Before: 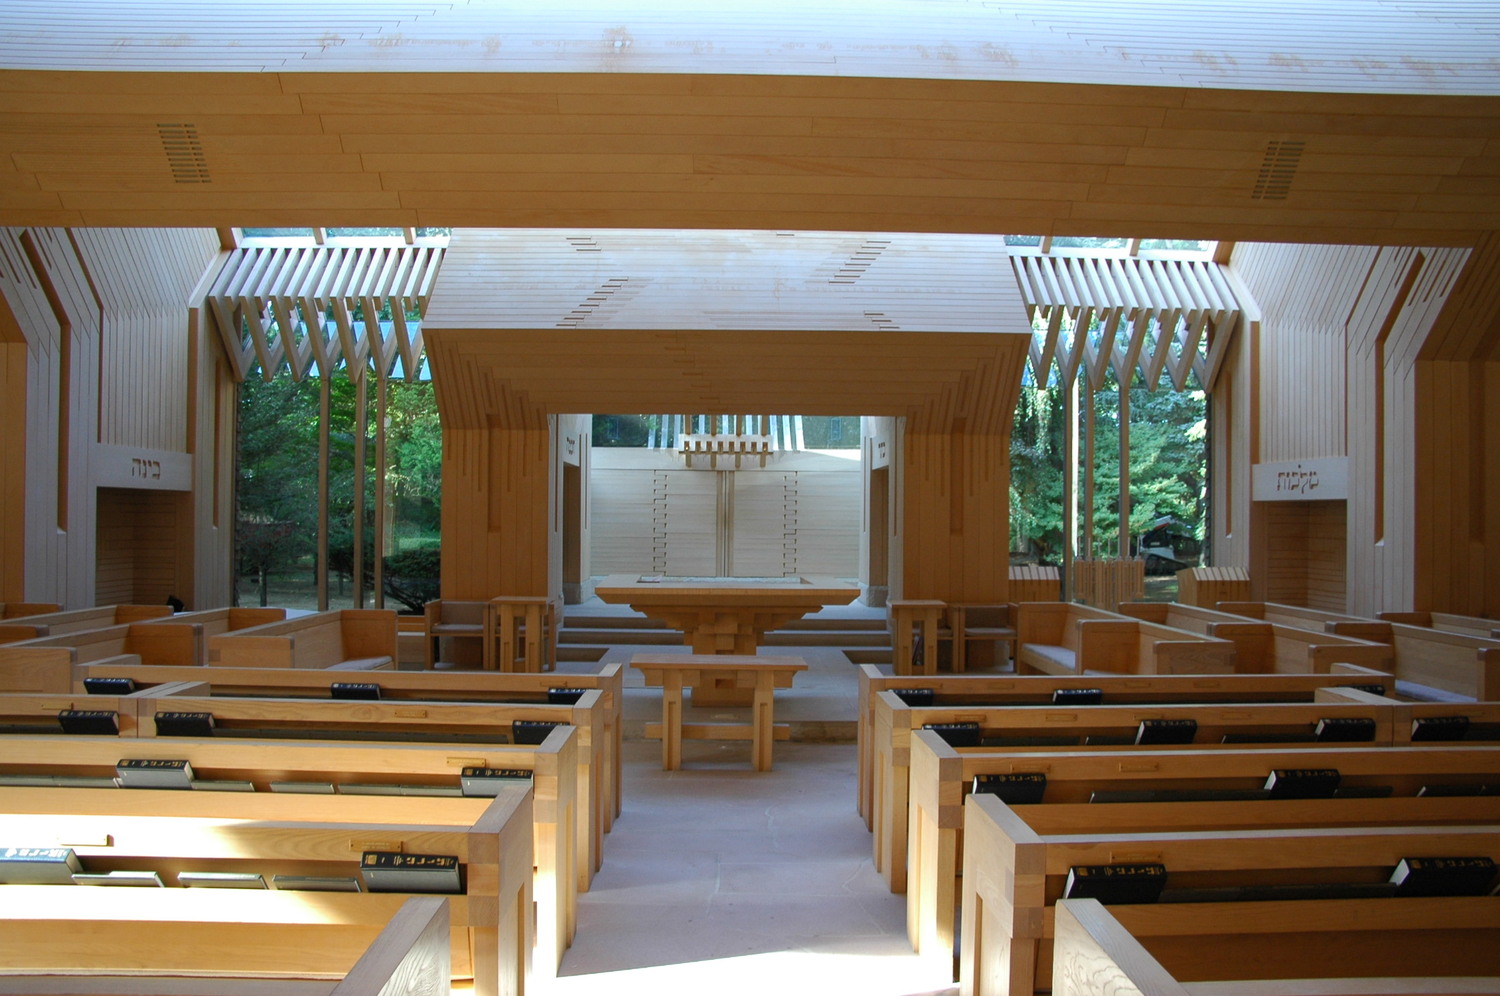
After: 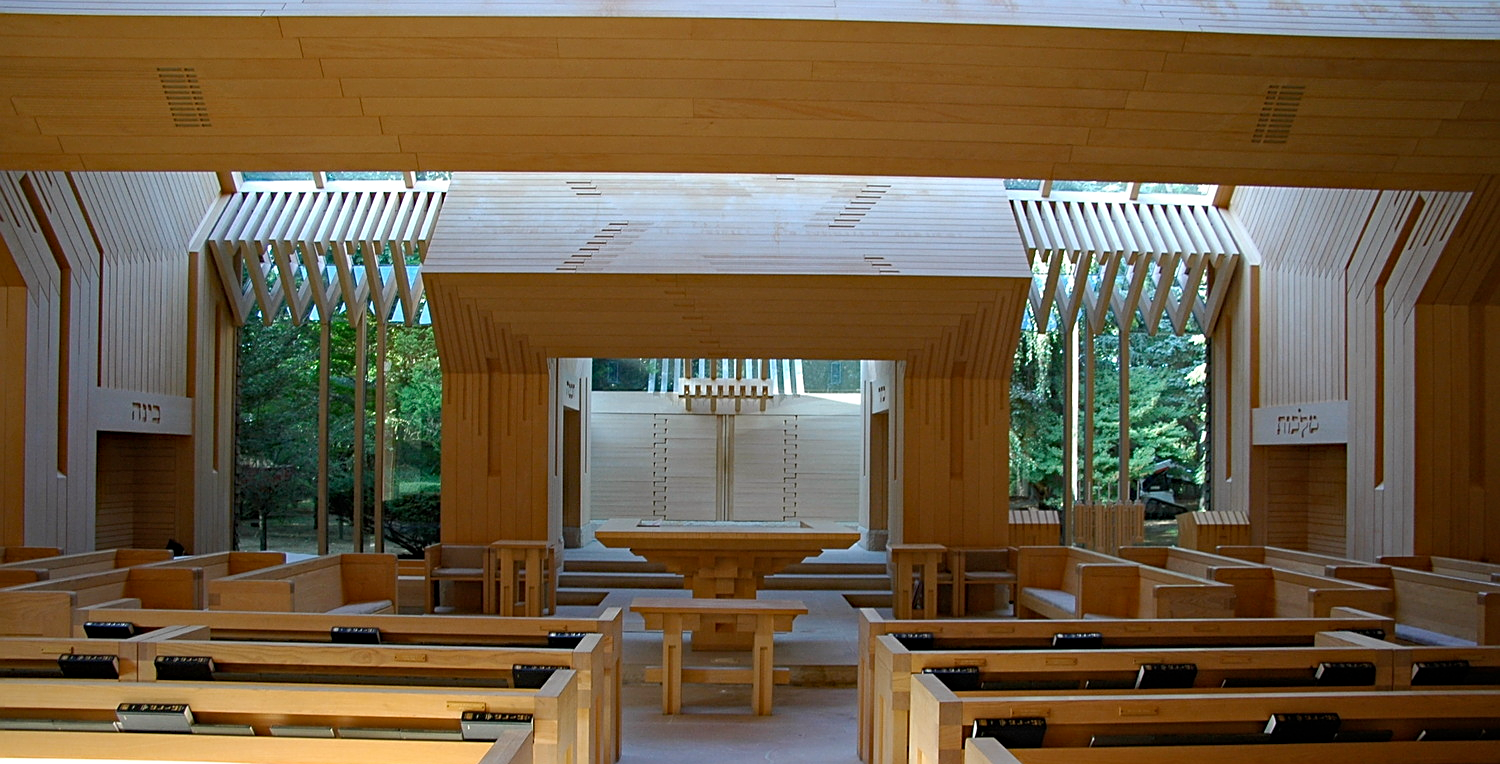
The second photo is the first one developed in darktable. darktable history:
tone equalizer: mask exposure compensation -0.503 EV
haze removal: compatibility mode true, adaptive false
sharpen: on, module defaults
crop: top 5.636%, bottom 17.638%
